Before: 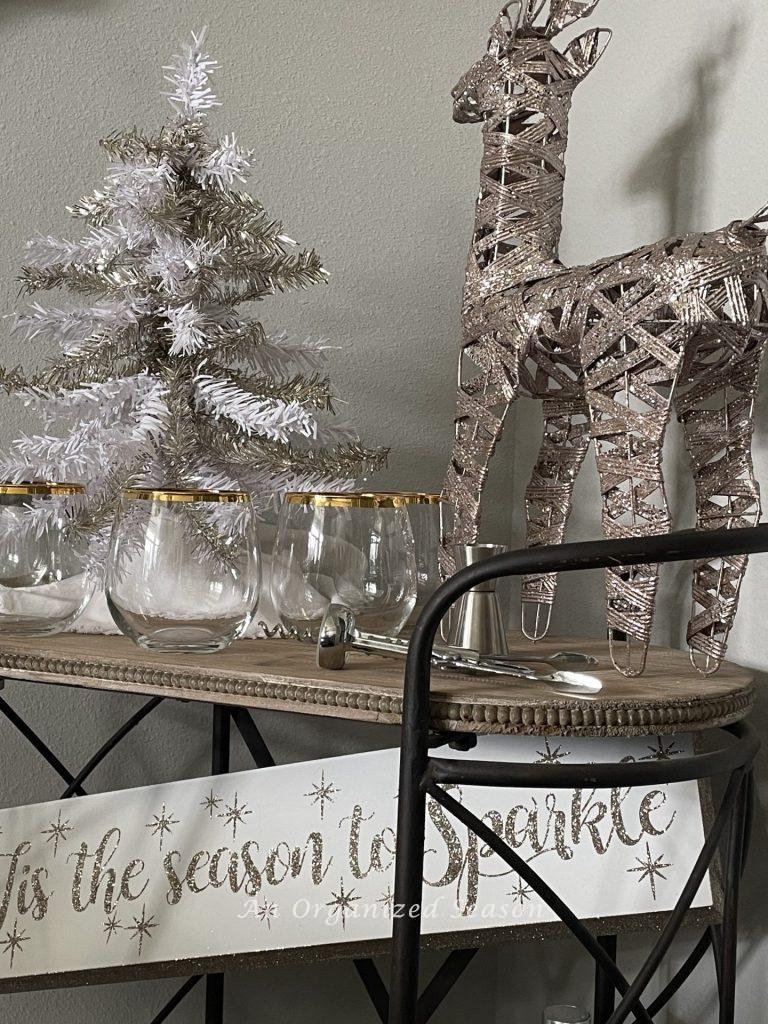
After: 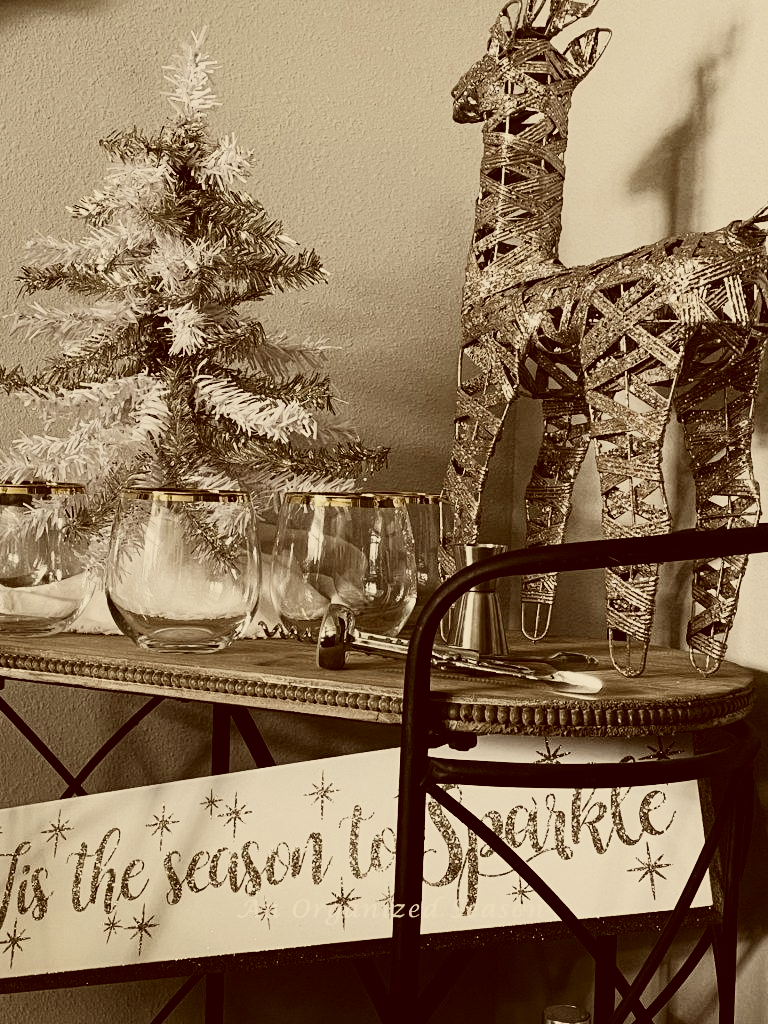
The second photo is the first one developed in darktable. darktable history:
filmic rgb: black relative exposure -7.18 EV, white relative exposure 5.35 EV, hardness 3.02
exposure: black level correction 0.001, compensate highlight preservation false
contrast brightness saturation: contrast 0.098, saturation -0.354
color zones: curves: ch0 [(0, 0.5) (0.125, 0.4) (0.25, 0.5) (0.375, 0.4) (0.5, 0.4) (0.625, 0.6) (0.75, 0.6) (0.875, 0.5)]; ch1 [(0, 0.35) (0.125, 0.45) (0.25, 0.35) (0.375, 0.35) (0.5, 0.35) (0.625, 0.35) (0.75, 0.45) (0.875, 0.35)]; ch2 [(0, 0.6) (0.125, 0.5) (0.25, 0.5) (0.375, 0.6) (0.5, 0.6) (0.625, 0.5) (0.75, 0.5) (0.875, 0.5)]
color correction: highlights a* 1.17, highlights b* 24.22, shadows a* 15.94, shadows b* 24.19
tone curve: curves: ch0 [(0, 0.023) (0.132, 0.075) (0.251, 0.186) (0.463, 0.461) (0.662, 0.757) (0.854, 0.909) (1, 0.973)]; ch1 [(0, 0) (0.447, 0.411) (0.483, 0.469) (0.498, 0.496) (0.518, 0.514) (0.561, 0.579) (0.604, 0.645) (0.669, 0.73) (0.819, 0.93) (1, 1)]; ch2 [(0, 0) (0.307, 0.315) (0.425, 0.438) (0.483, 0.477) (0.503, 0.503) (0.526, 0.534) (0.567, 0.569) (0.617, 0.674) (0.703, 0.797) (0.985, 0.966)], color space Lab, independent channels, preserve colors none
